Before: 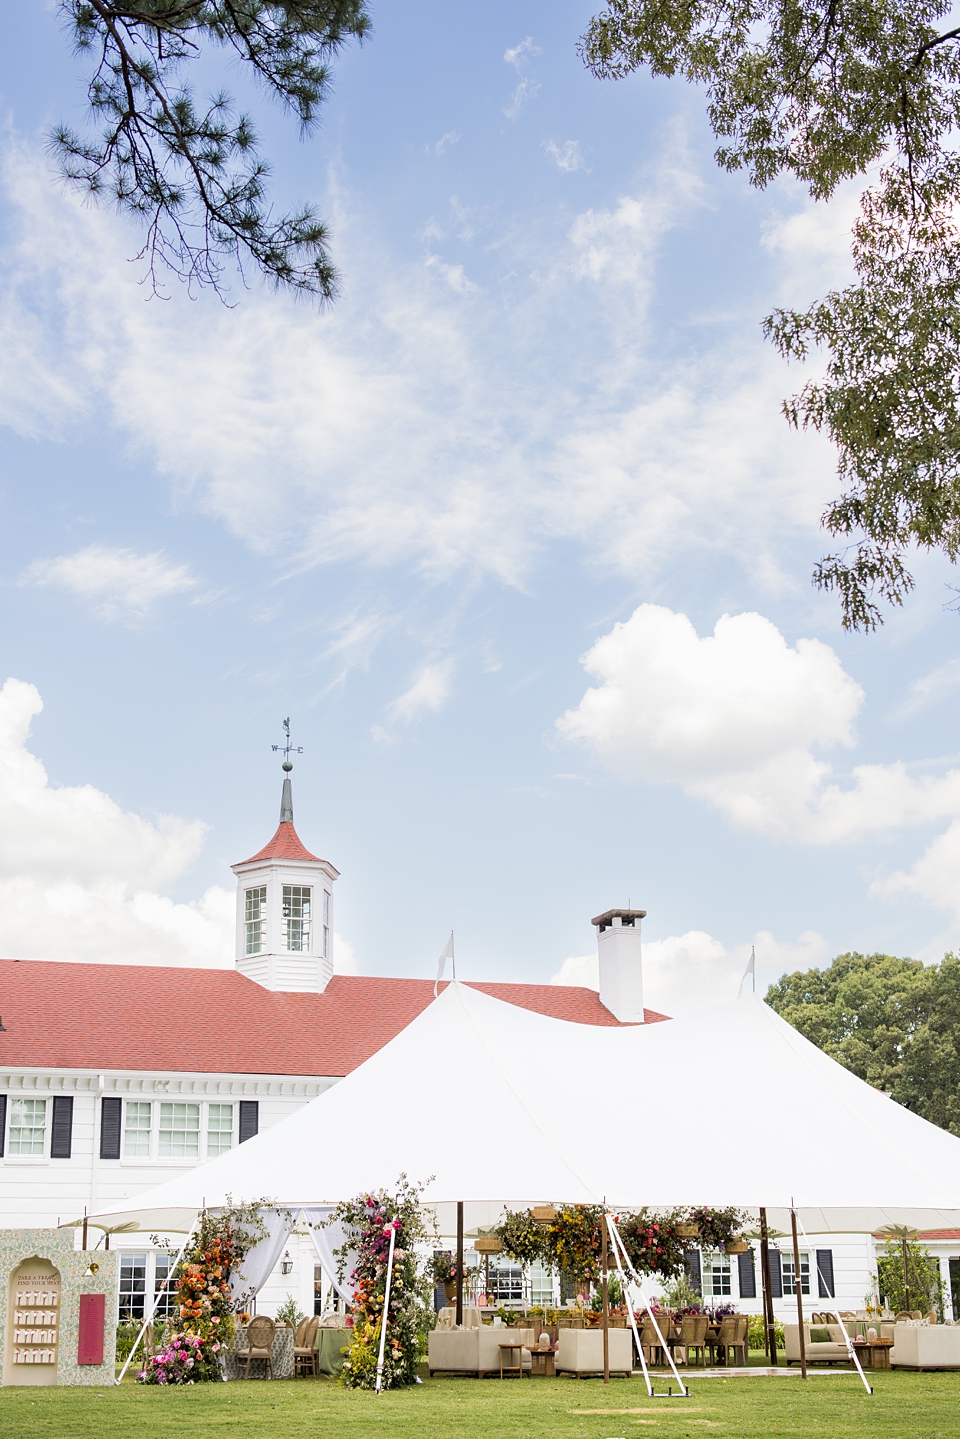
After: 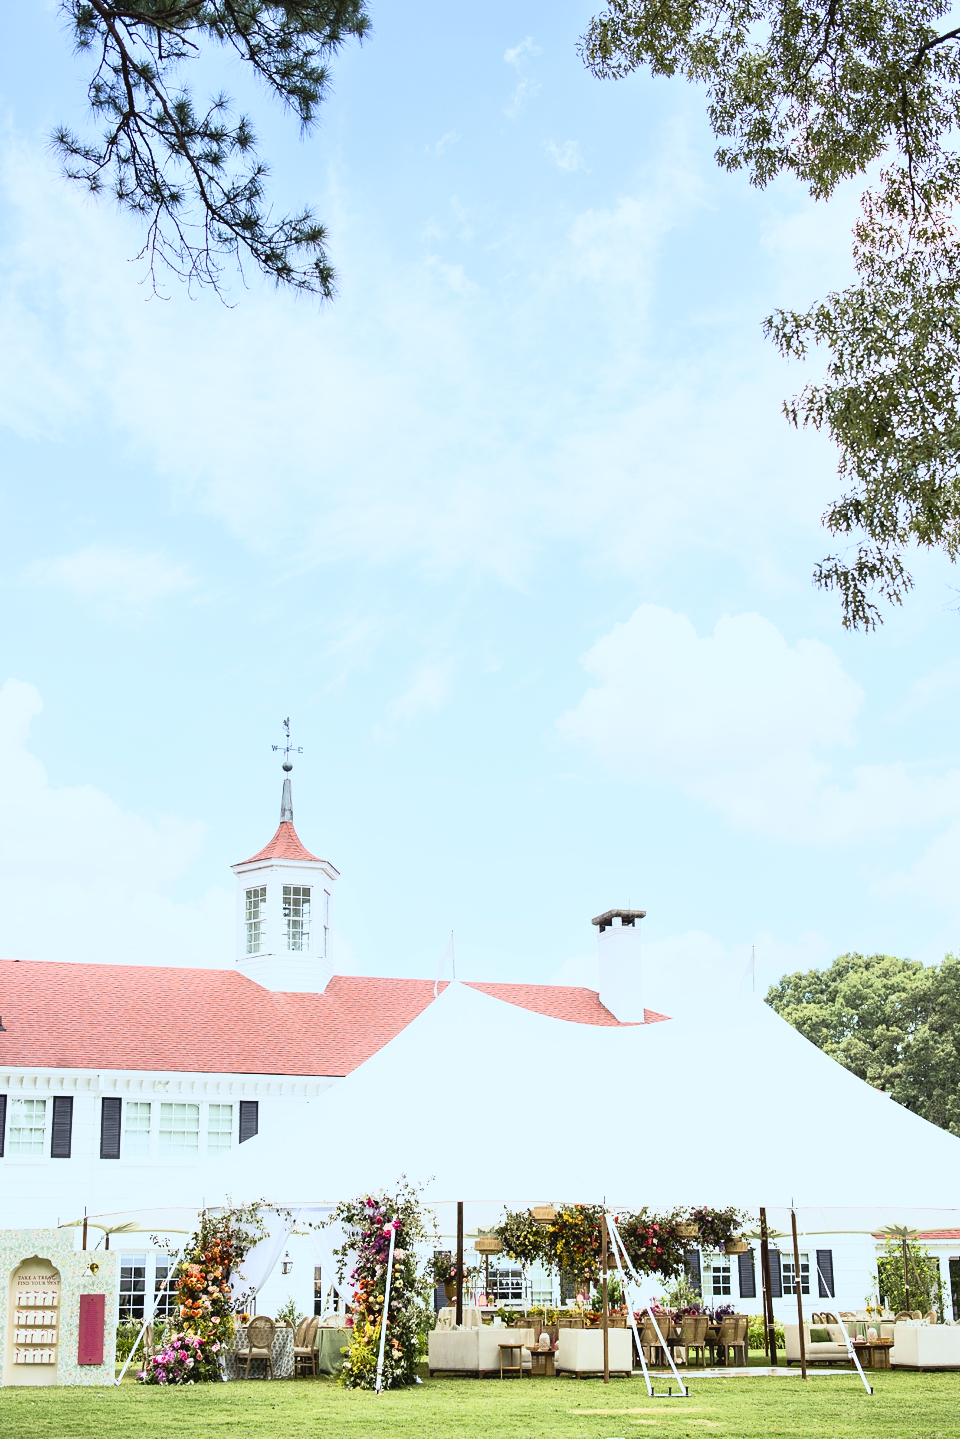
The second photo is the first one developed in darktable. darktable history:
white balance: red 0.925, blue 1.046
contrast brightness saturation: brightness -0.2, saturation 0.08
tone curve: curves: ch0 [(0, 0.052) (0.207, 0.35) (0.392, 0.592) (0.54, 0.803) (0.725, 0.922) (0.99, 0.974)], color space Lab, independent channels, preserve colors none
